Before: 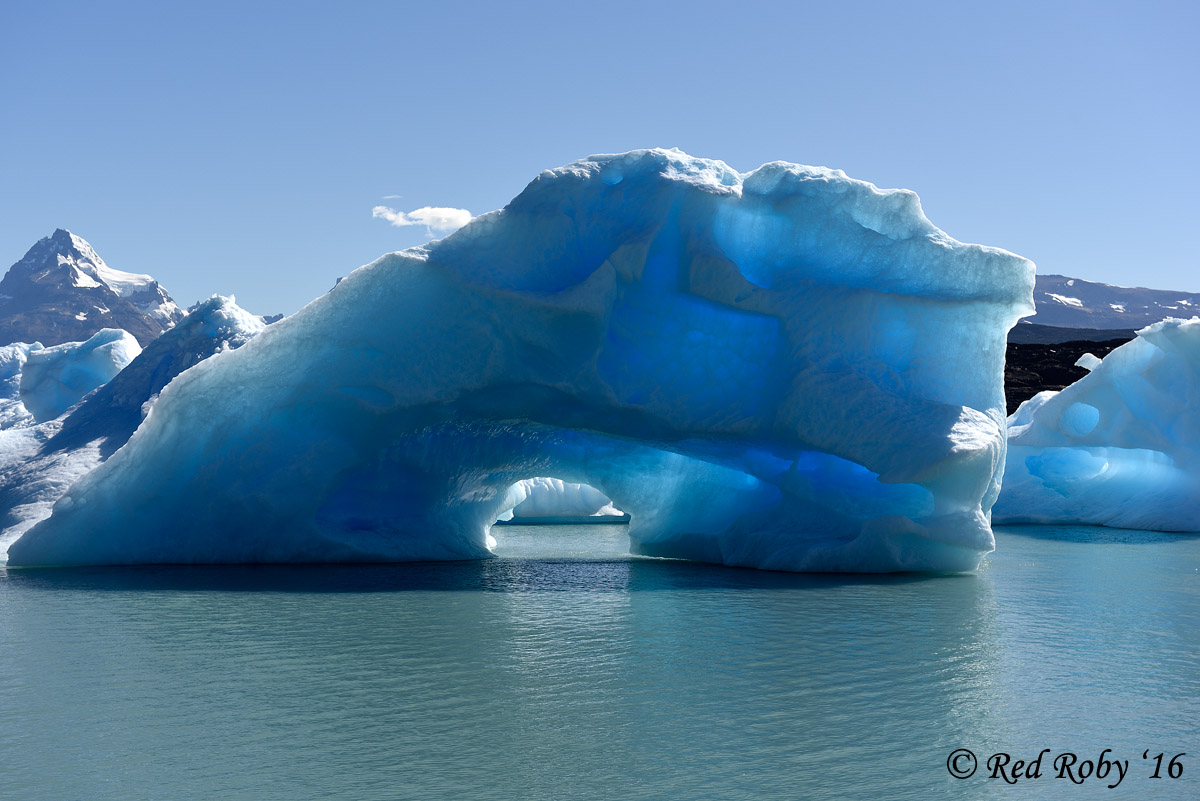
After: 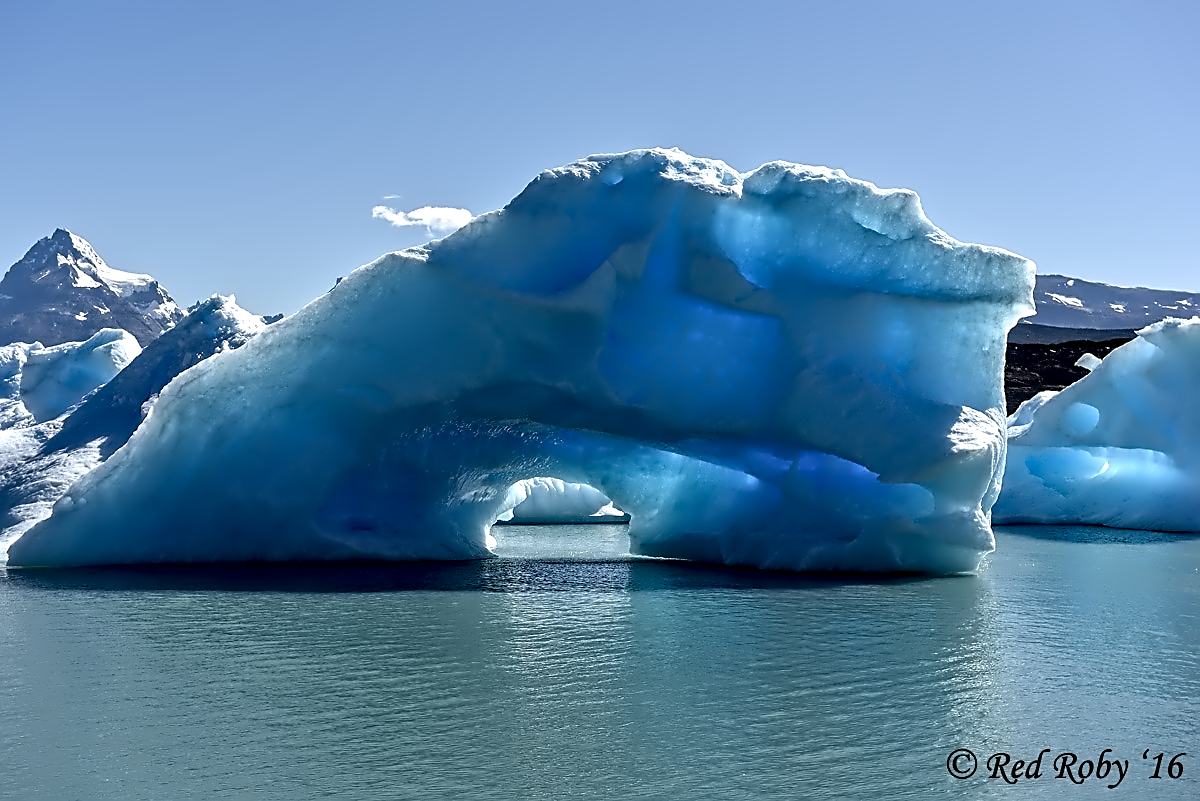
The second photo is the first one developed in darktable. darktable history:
local contrast: on, module defaults
exposure: compensate highlight preservation false
contrast equalizer: octaves 7, y [[0.5, 0.542, 0.583, 0.625, 0.667, 0.708], [0.5 ×6], [0.5 ×6], [0, 0.033, 0.067, 0.1, 0.133, 0.167], [0, 0.05, 0.1, 0.15, 0.2, 0.25]]
sharpen: on, module defaults
